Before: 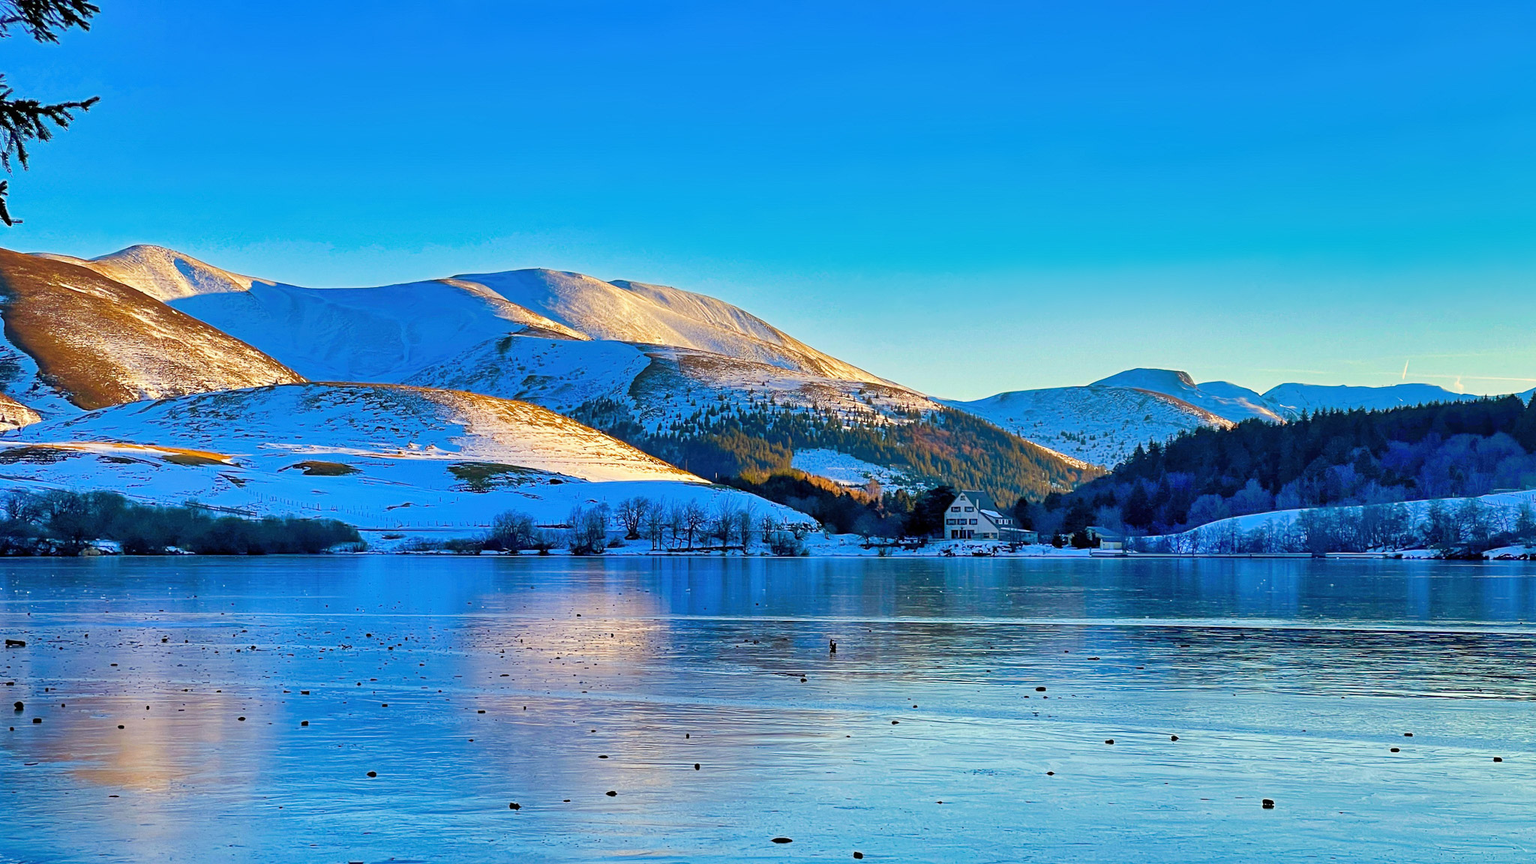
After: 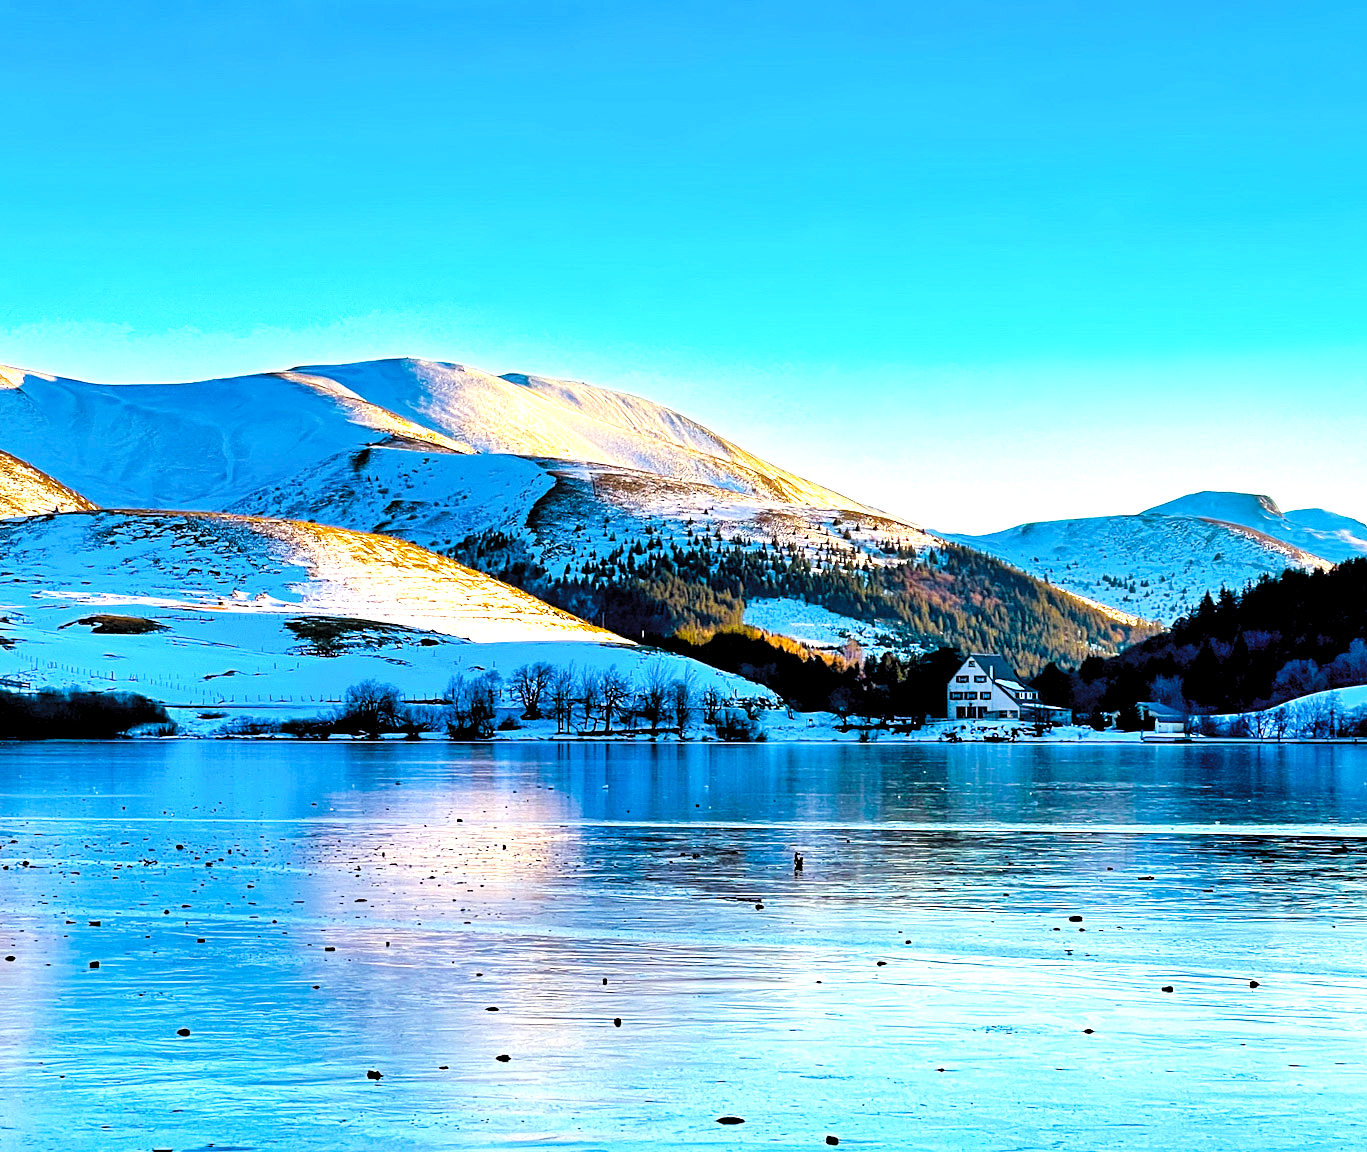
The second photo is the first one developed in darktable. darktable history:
levels: black 0.103%, levels [0.182, 0.542, 0.902]
color balance rgb: perceptual saturation grading › global saturation 0.025%, global vibrance 20%
crop and rotate: left 15.282%, right 17.94%
base curve: curves: ch0 [(0, 0) (0.028, 0.03) (0.121, 0.232) (0.46, 0.748) (0.859, 0.968) (1, 1)], preserve colors none
